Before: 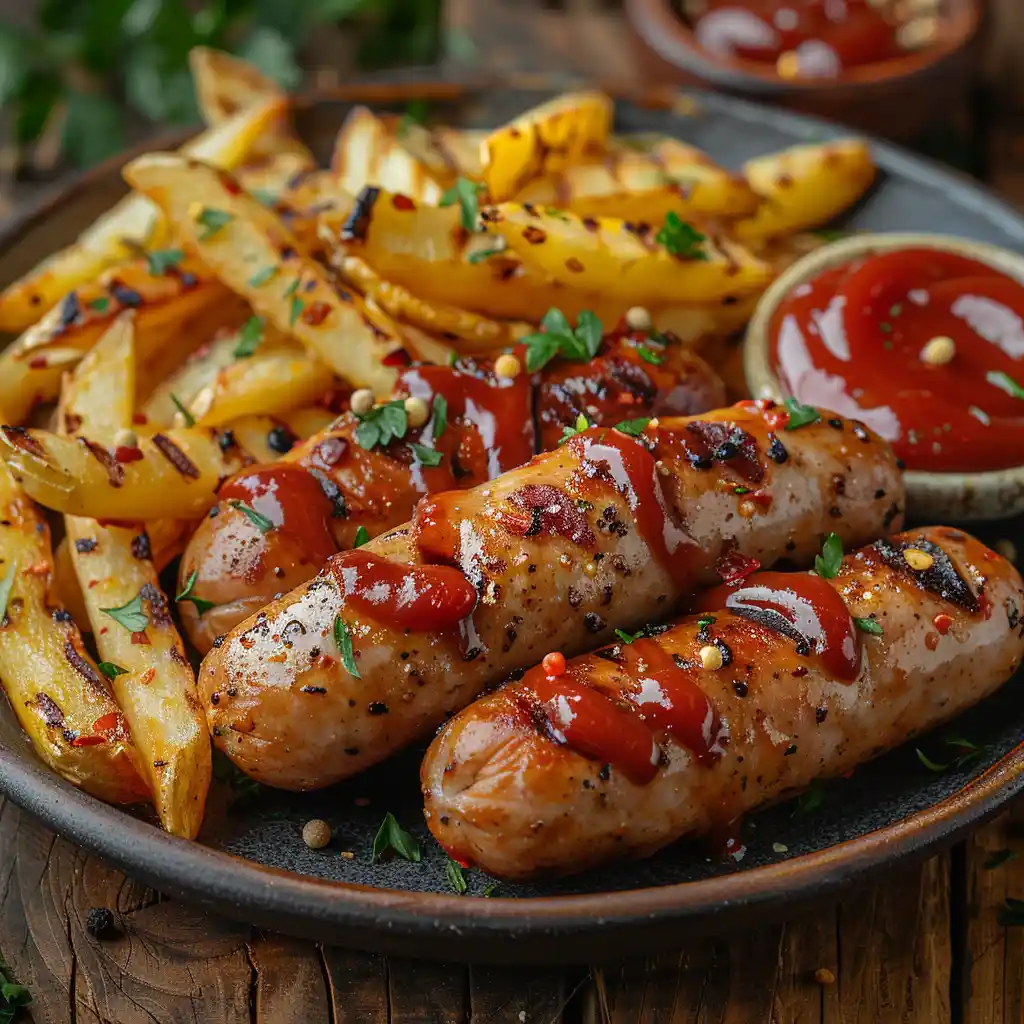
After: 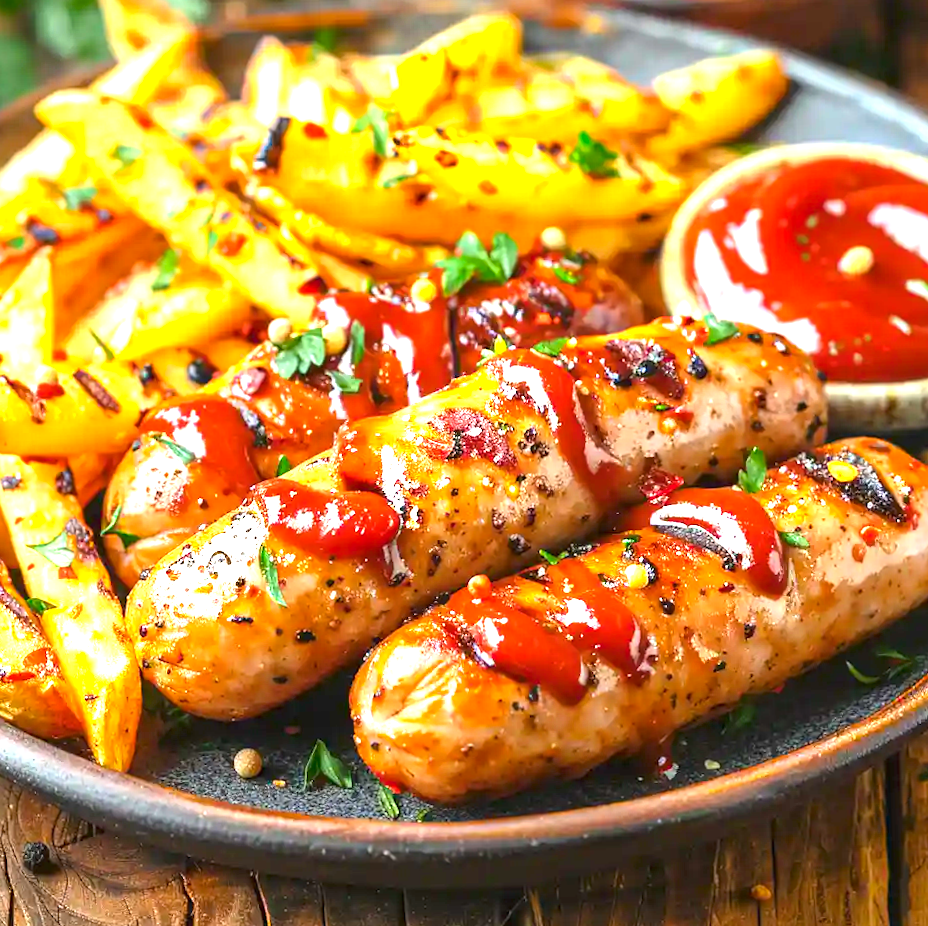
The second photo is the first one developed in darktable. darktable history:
color balance rgb: perceptual saturation grading › global saturation 10%, global vibrance 20%
rotate and perspective: rotation 0.192°, lens shift (horizontal) -0.015, crop left 0.005, crop right 0.996, crop top 0.006, crop bottom 0.99
exposure: black level correction 0, exposure 2.138 EV, compensate exposure bias true, compensate highlight preservation false
crop and rotate: angle 1.96°, left 5.673%, top 5.673%
